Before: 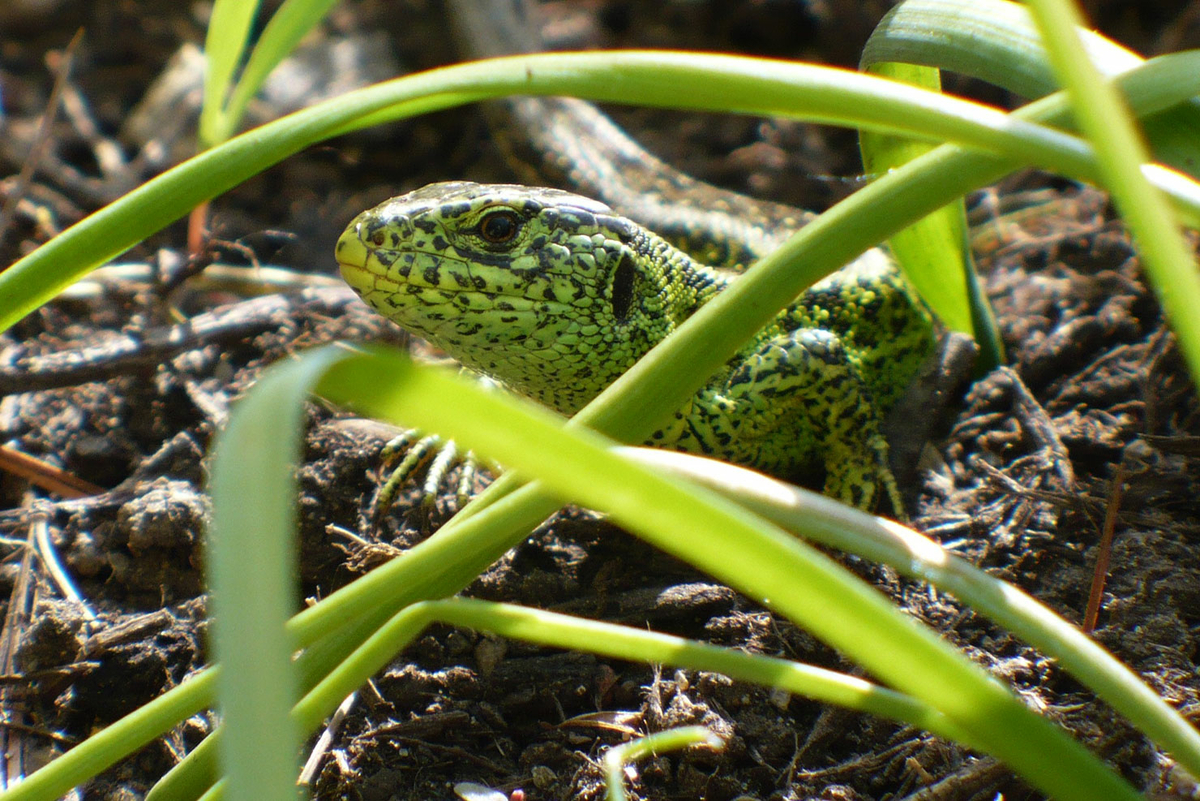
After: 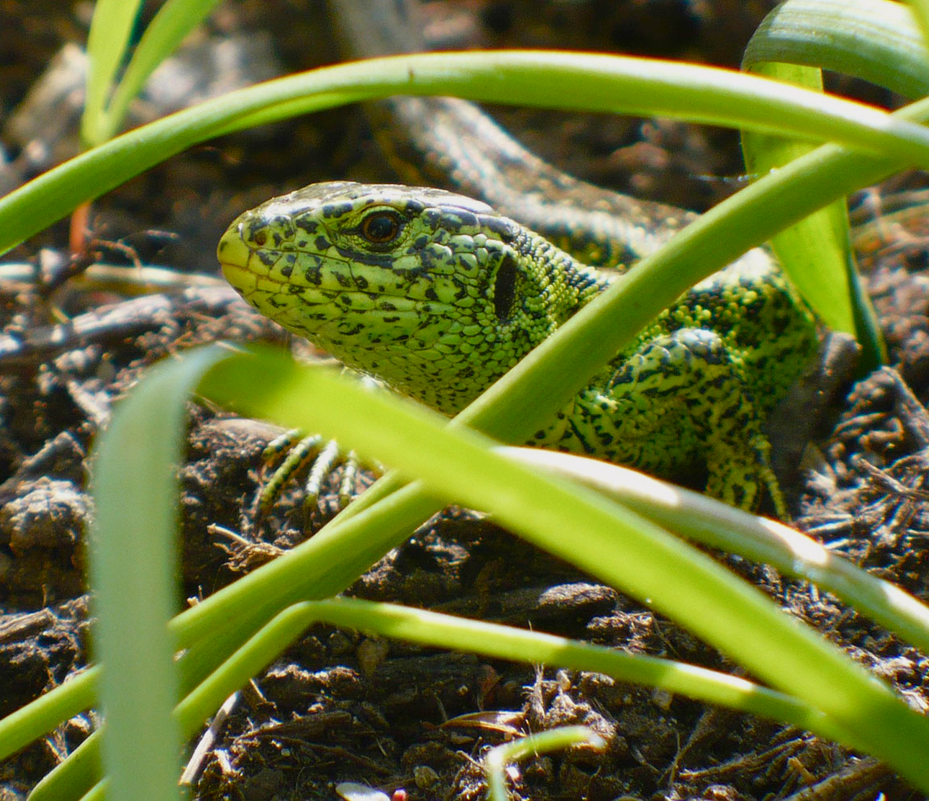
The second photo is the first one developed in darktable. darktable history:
rotate and perspective: crop left 0, crop top 0
color balance rgb: shadows lift › chroma 1%, shadows lift › hue 113°, highlights gain › chroma 0.2%, highlights gain › hue 333°, perceptual saturation grading › global saturation 20%, perceptual saturation grading › highlights -25%, perceptual saturation grading › shadows 25%, contrast -10%
crop: left 9.88%, right 12.664%
